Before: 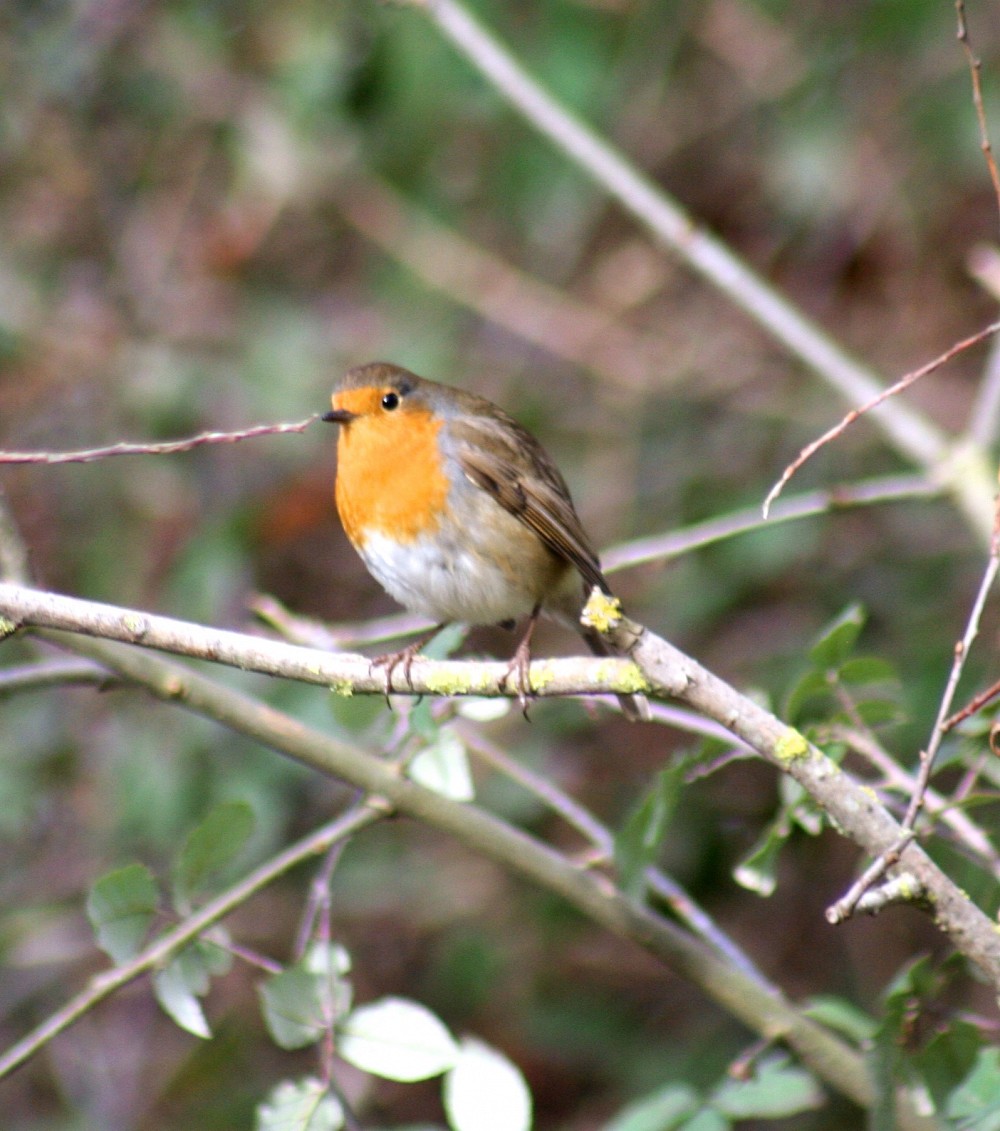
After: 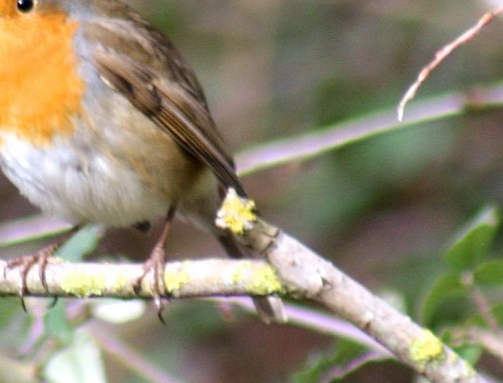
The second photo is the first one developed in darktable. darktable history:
crop: left 36.562%, top 35.235%, right 13.103%, bottom 30.866%
